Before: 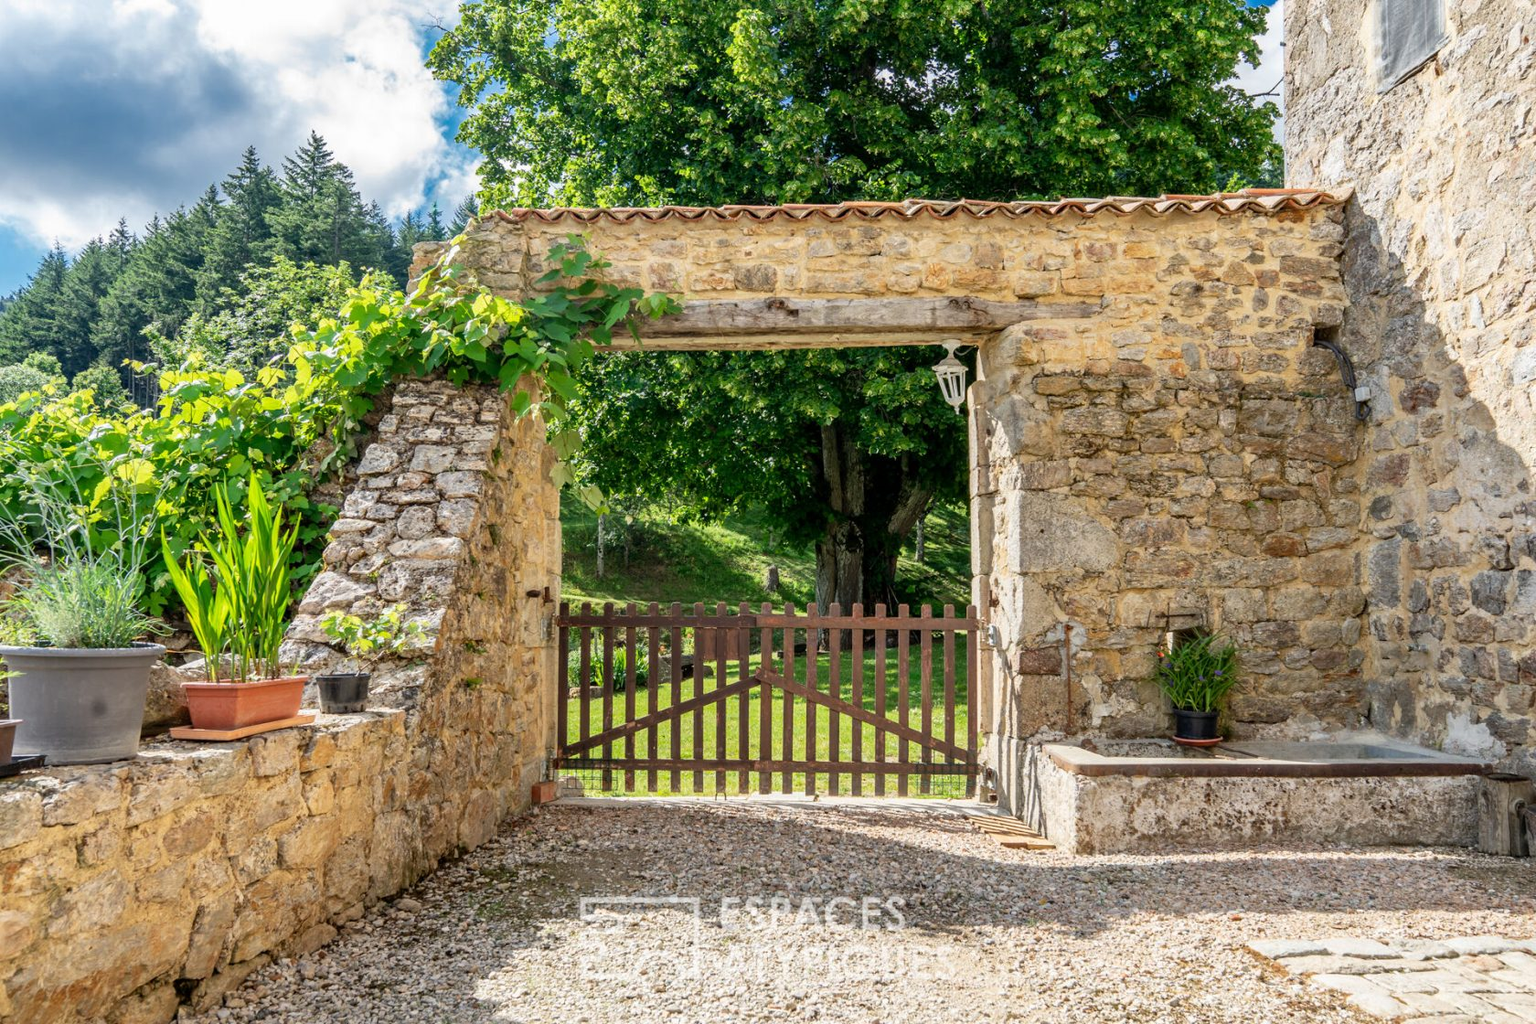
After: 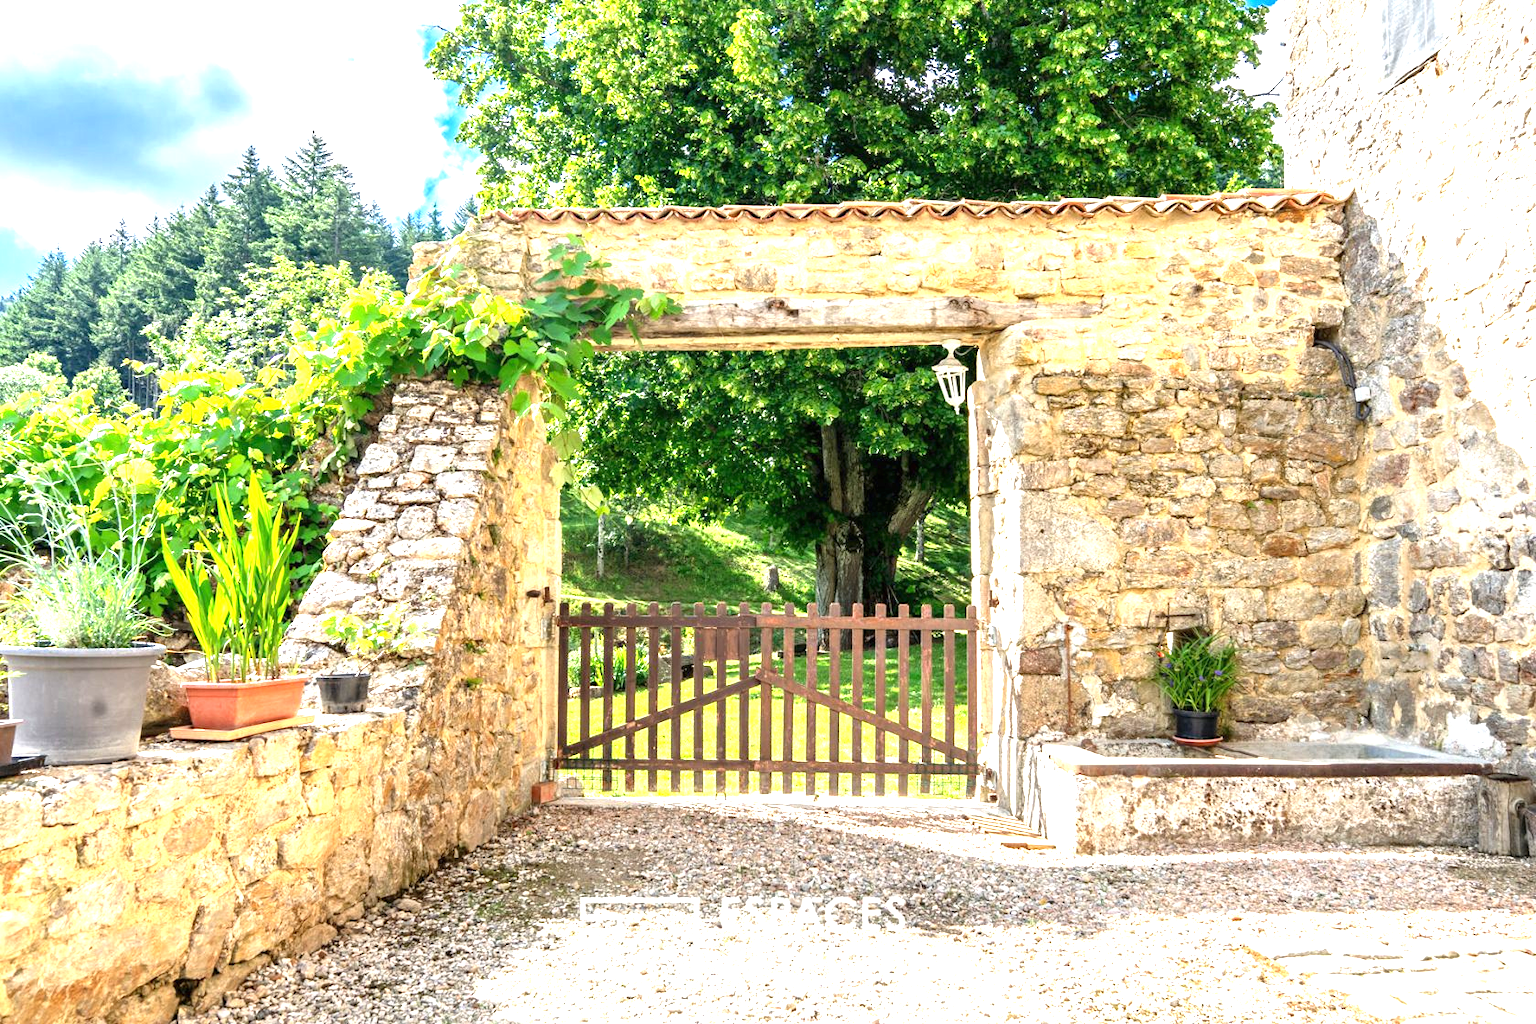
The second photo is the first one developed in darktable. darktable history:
exposure: black level correction 0, exposure 1.456 EV, compensate highlight preservation false
